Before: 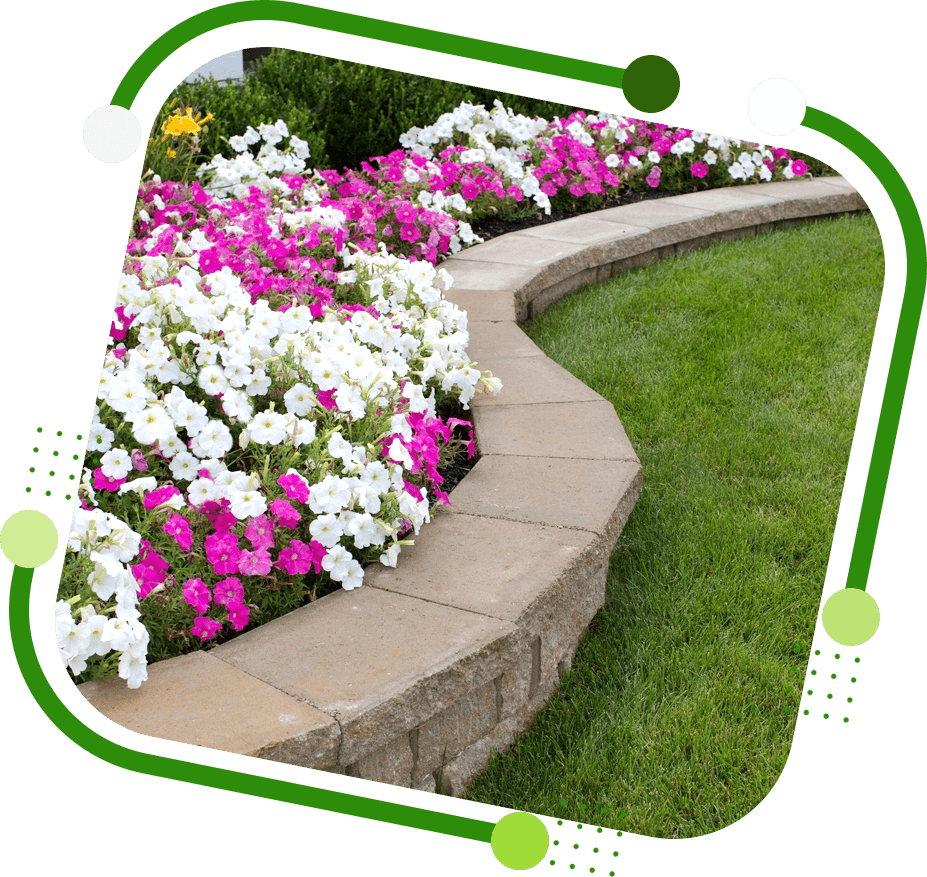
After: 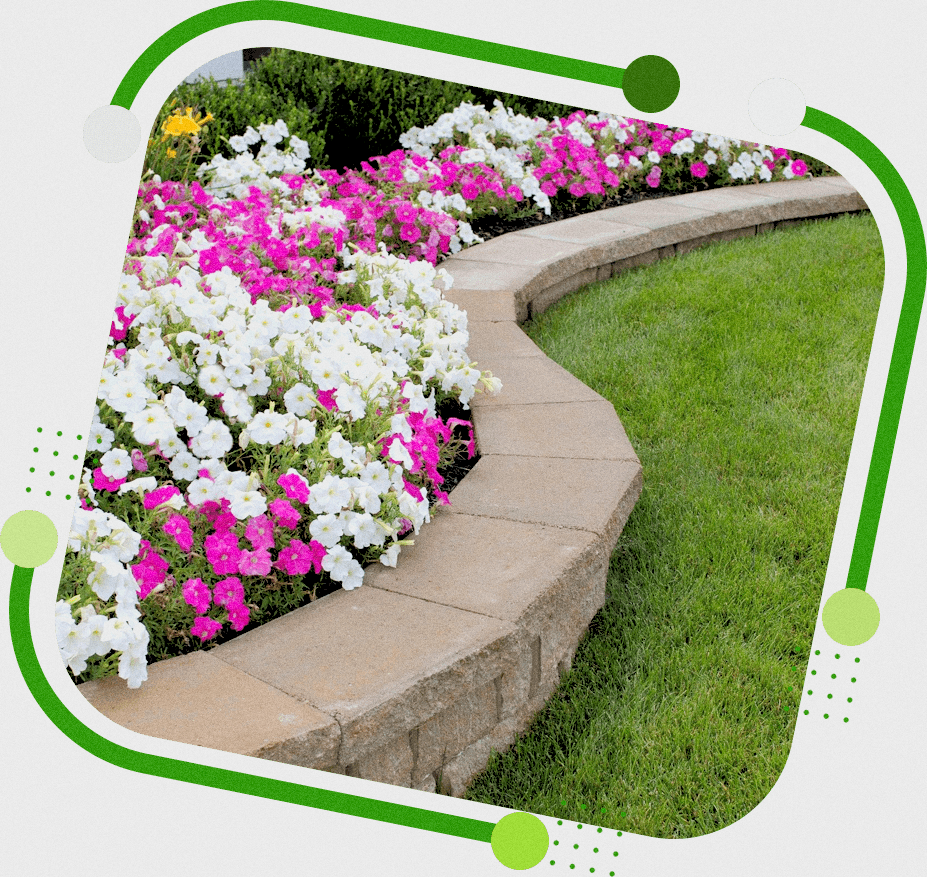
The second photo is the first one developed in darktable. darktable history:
grain: coarseness 3.21 ISO
rgb levels: preserve colors sum RGB, levels [[0.038, 0.433, 0.934], [0, 0.5, 1], [0, 0.5, 1]]
